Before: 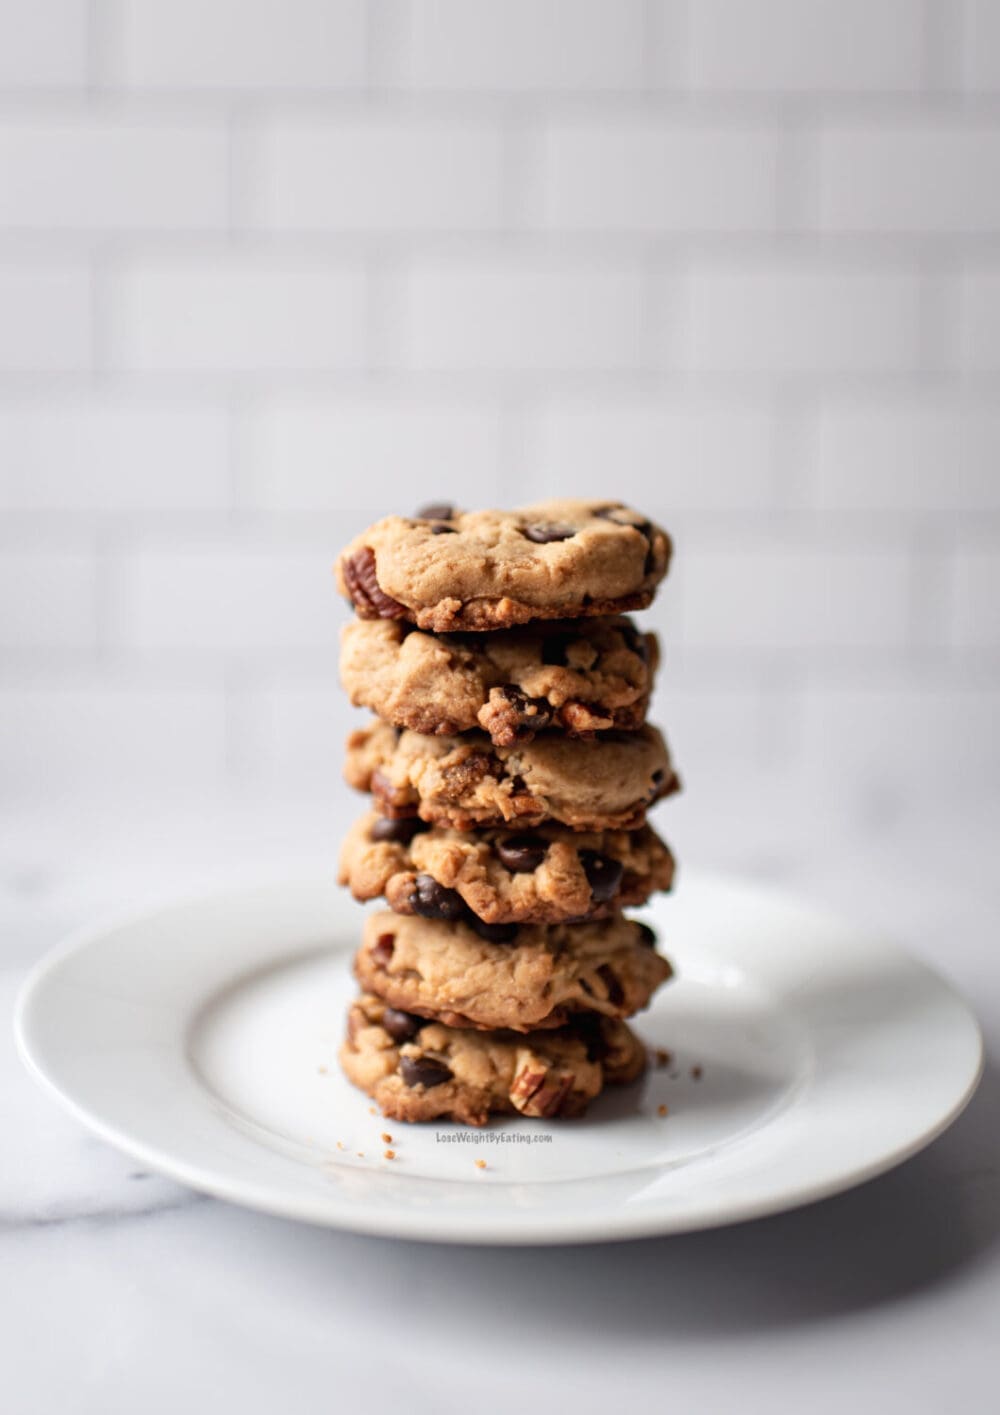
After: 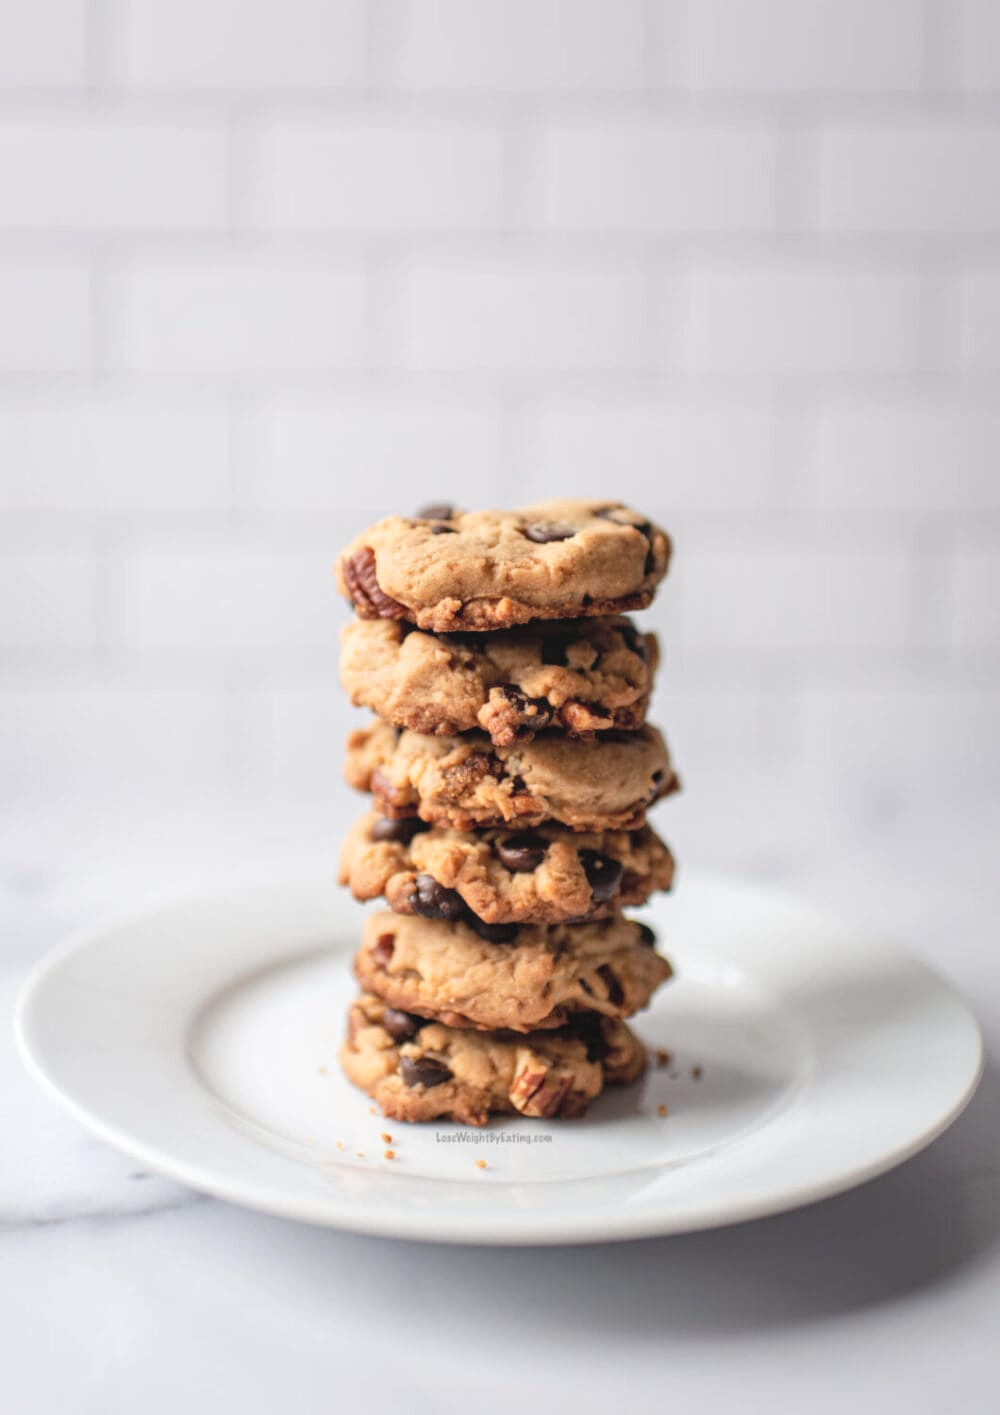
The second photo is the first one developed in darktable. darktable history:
local contrast: detail 110%
contrast brightness saturation: brightness 0.146
